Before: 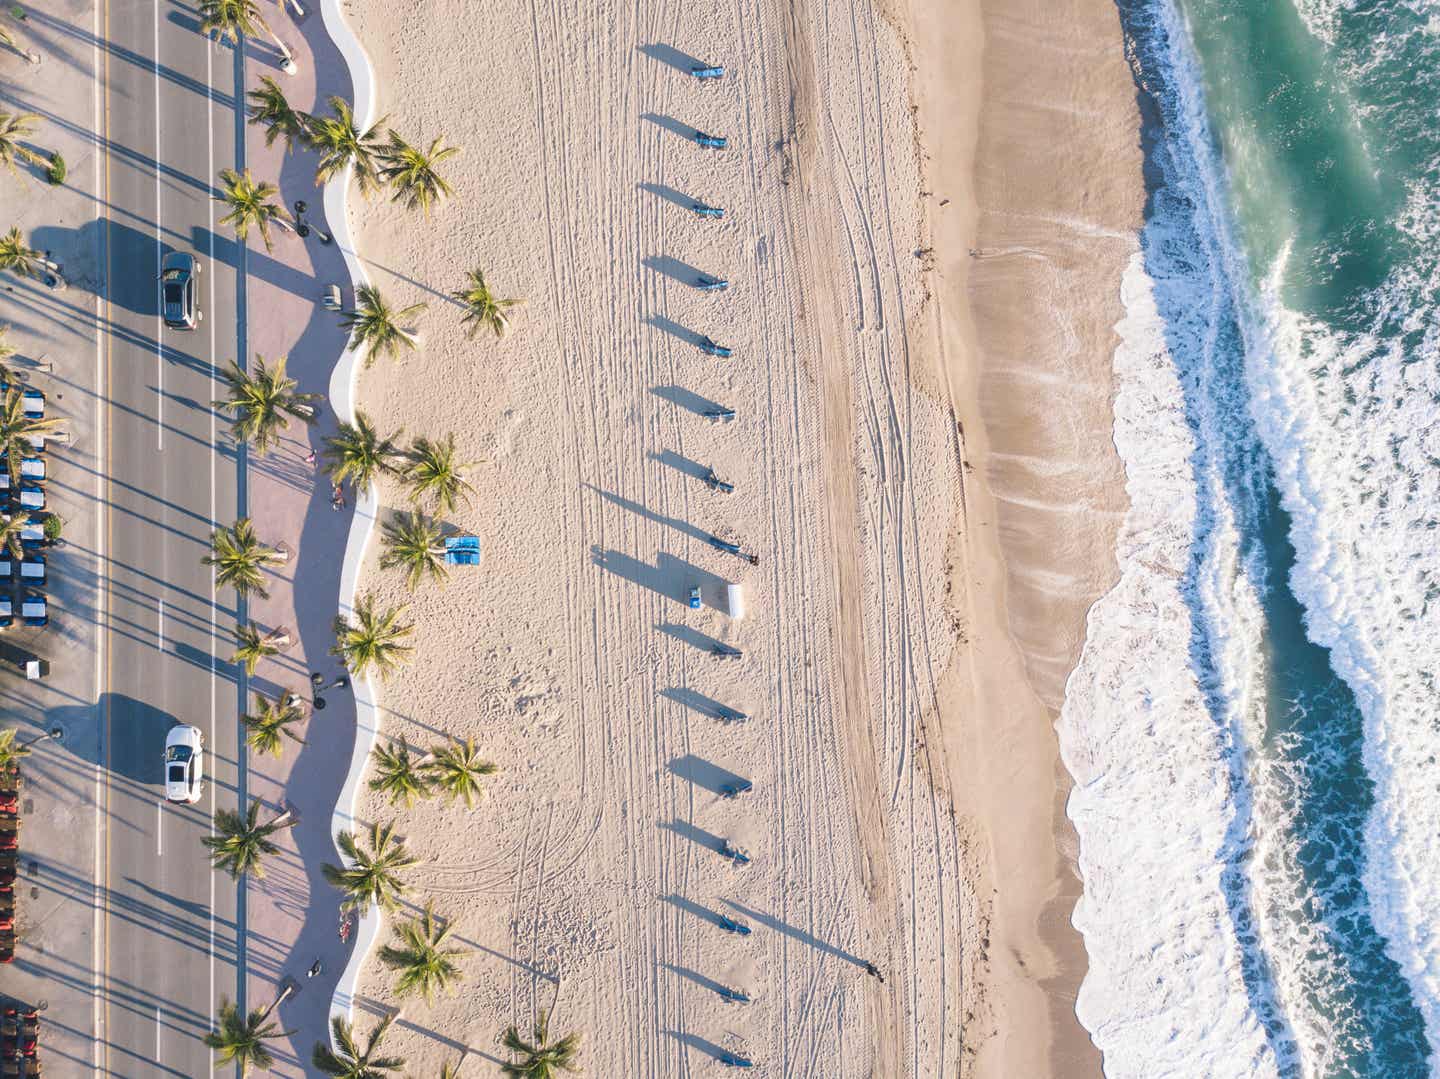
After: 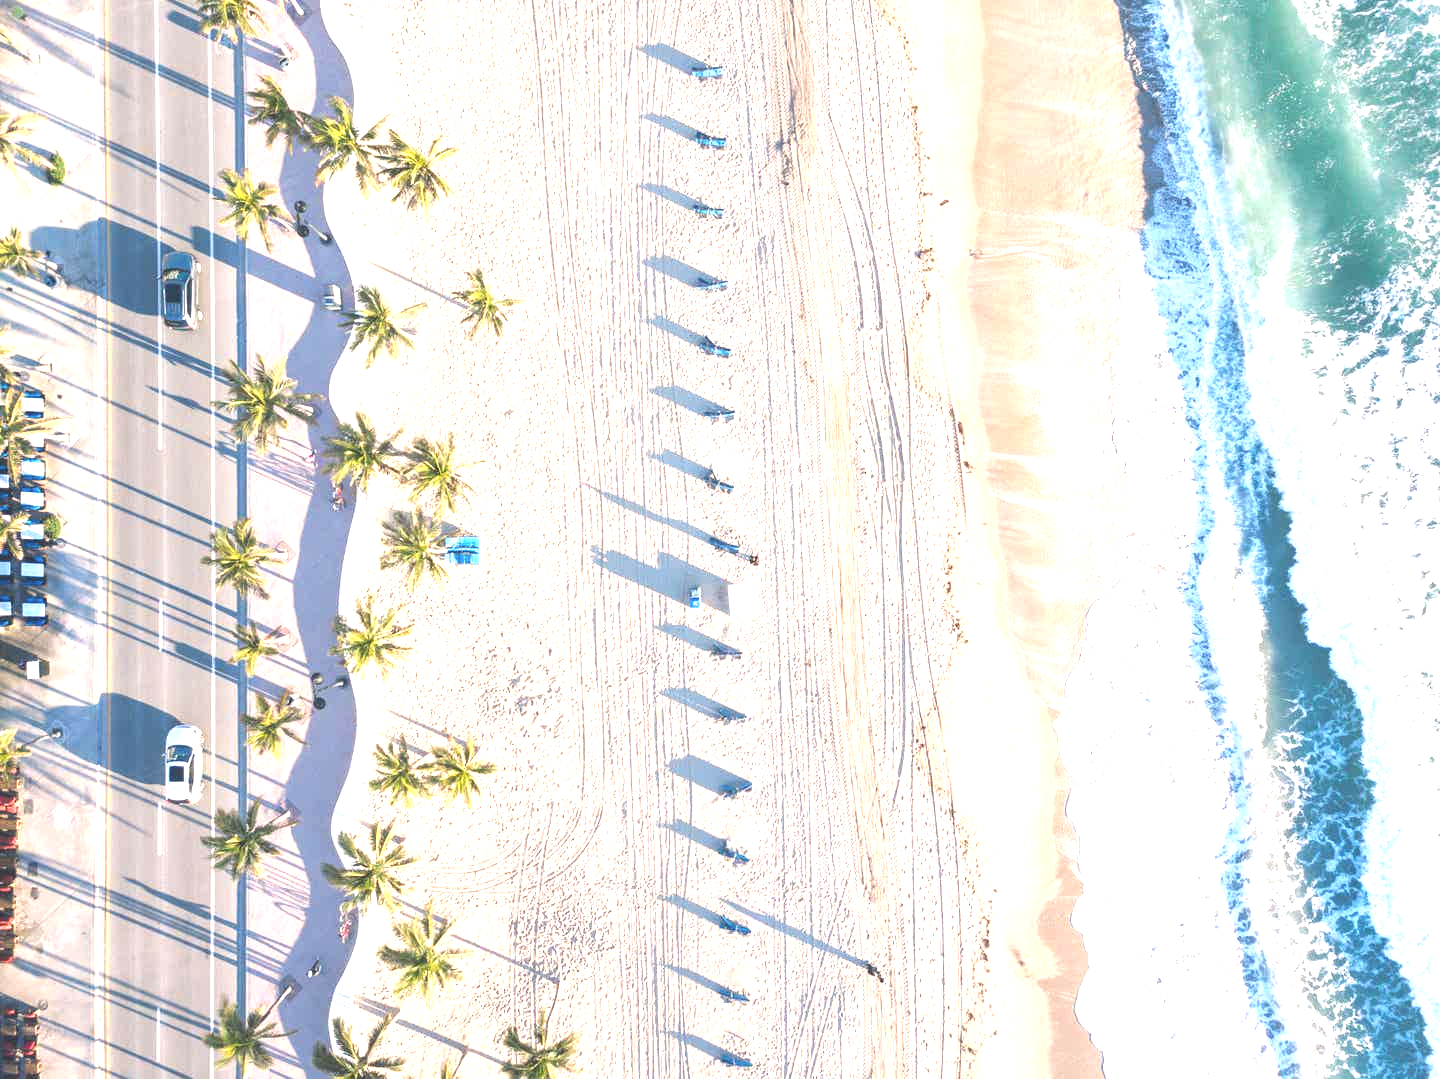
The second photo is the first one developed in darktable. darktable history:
contrast brightness saturation: contrast -0.104, saturation -0.095
exposure: black level correction 0, exposure 1.489 EV, compensate highlight preservation false
